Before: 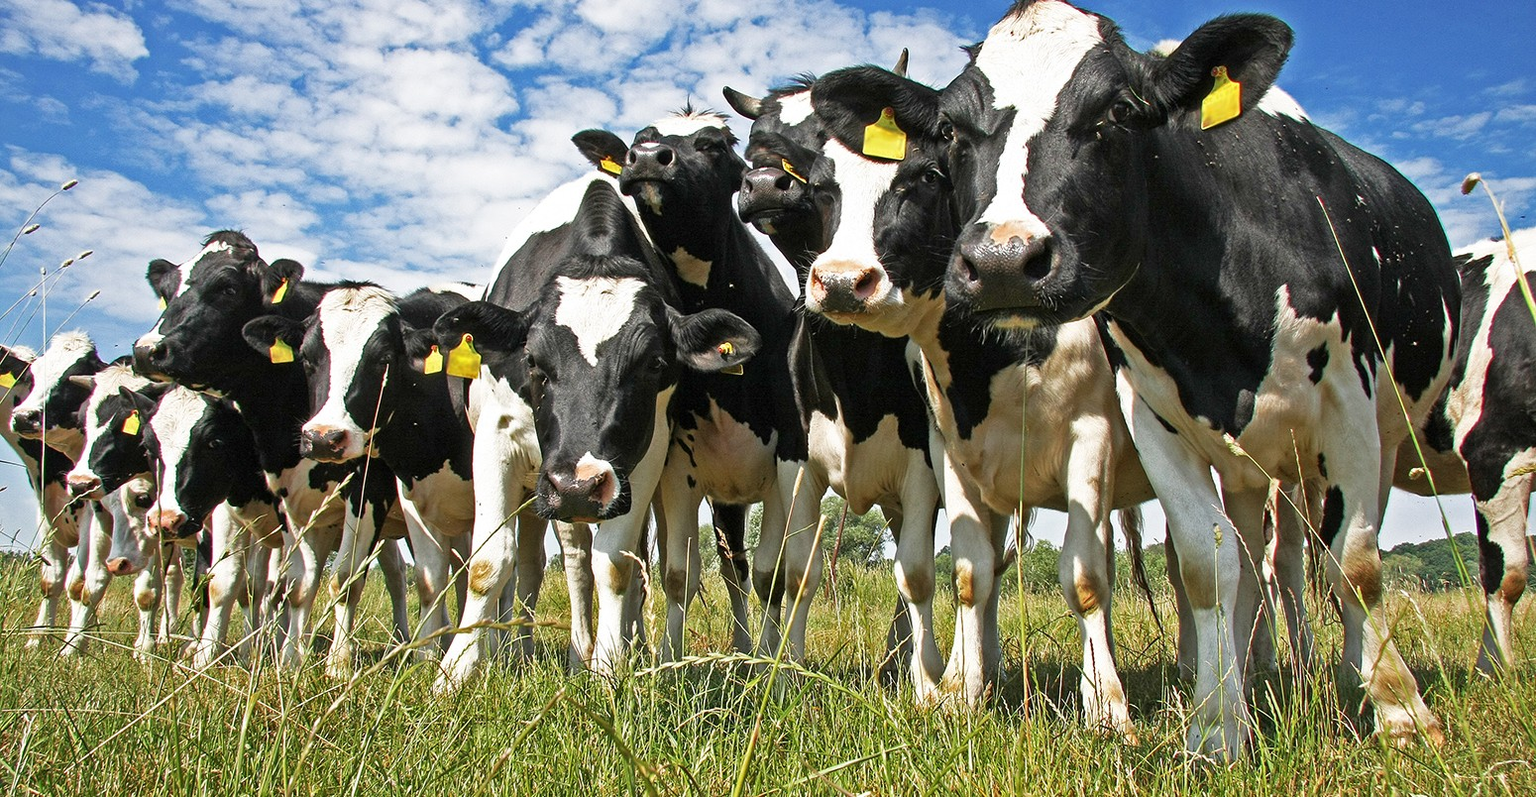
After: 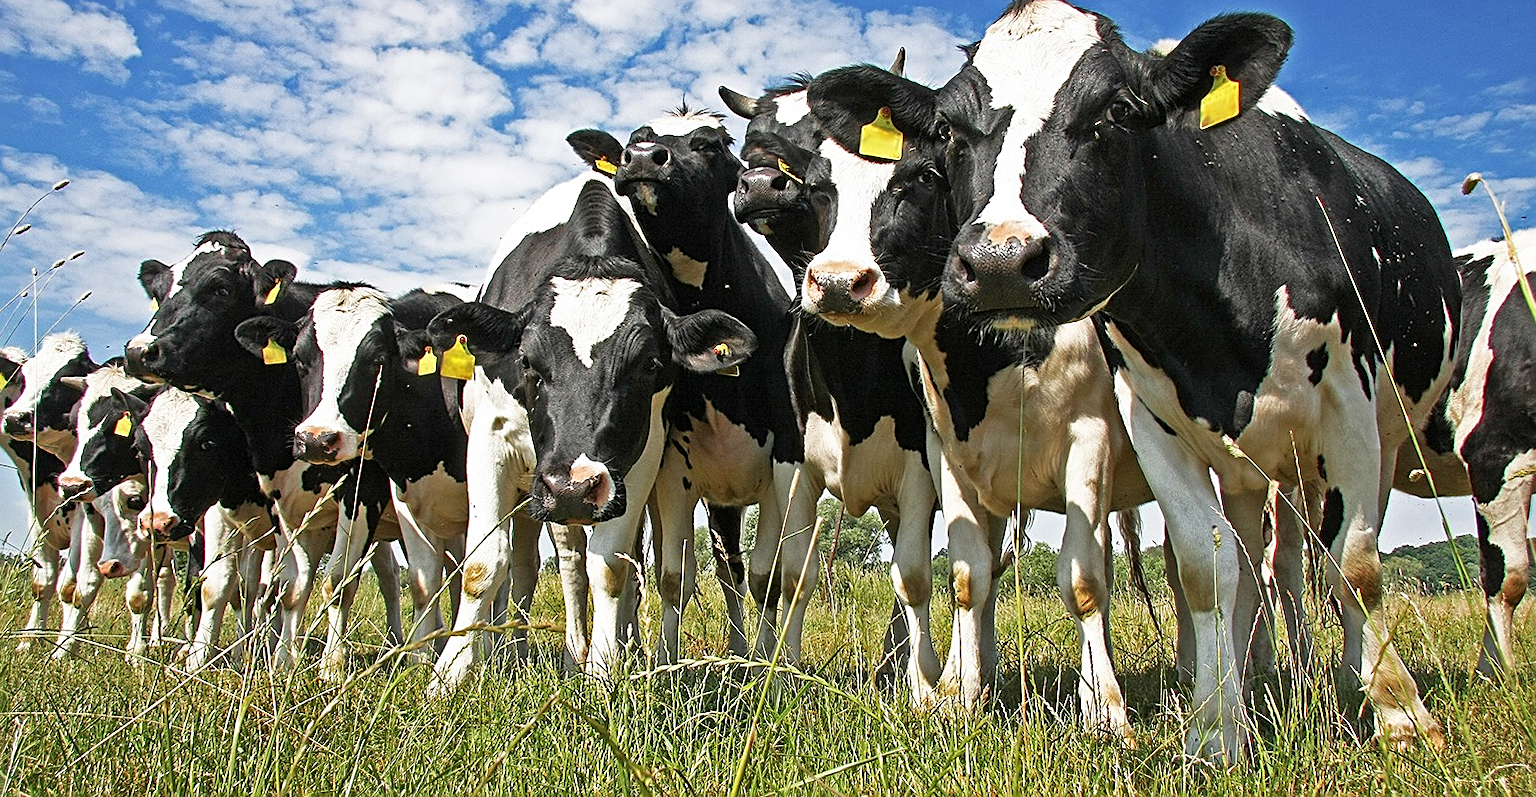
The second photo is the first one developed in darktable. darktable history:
crop and rotate: left 0.614%, top 0.179%, bottom 0.309%
sharpen: on, module defaults
